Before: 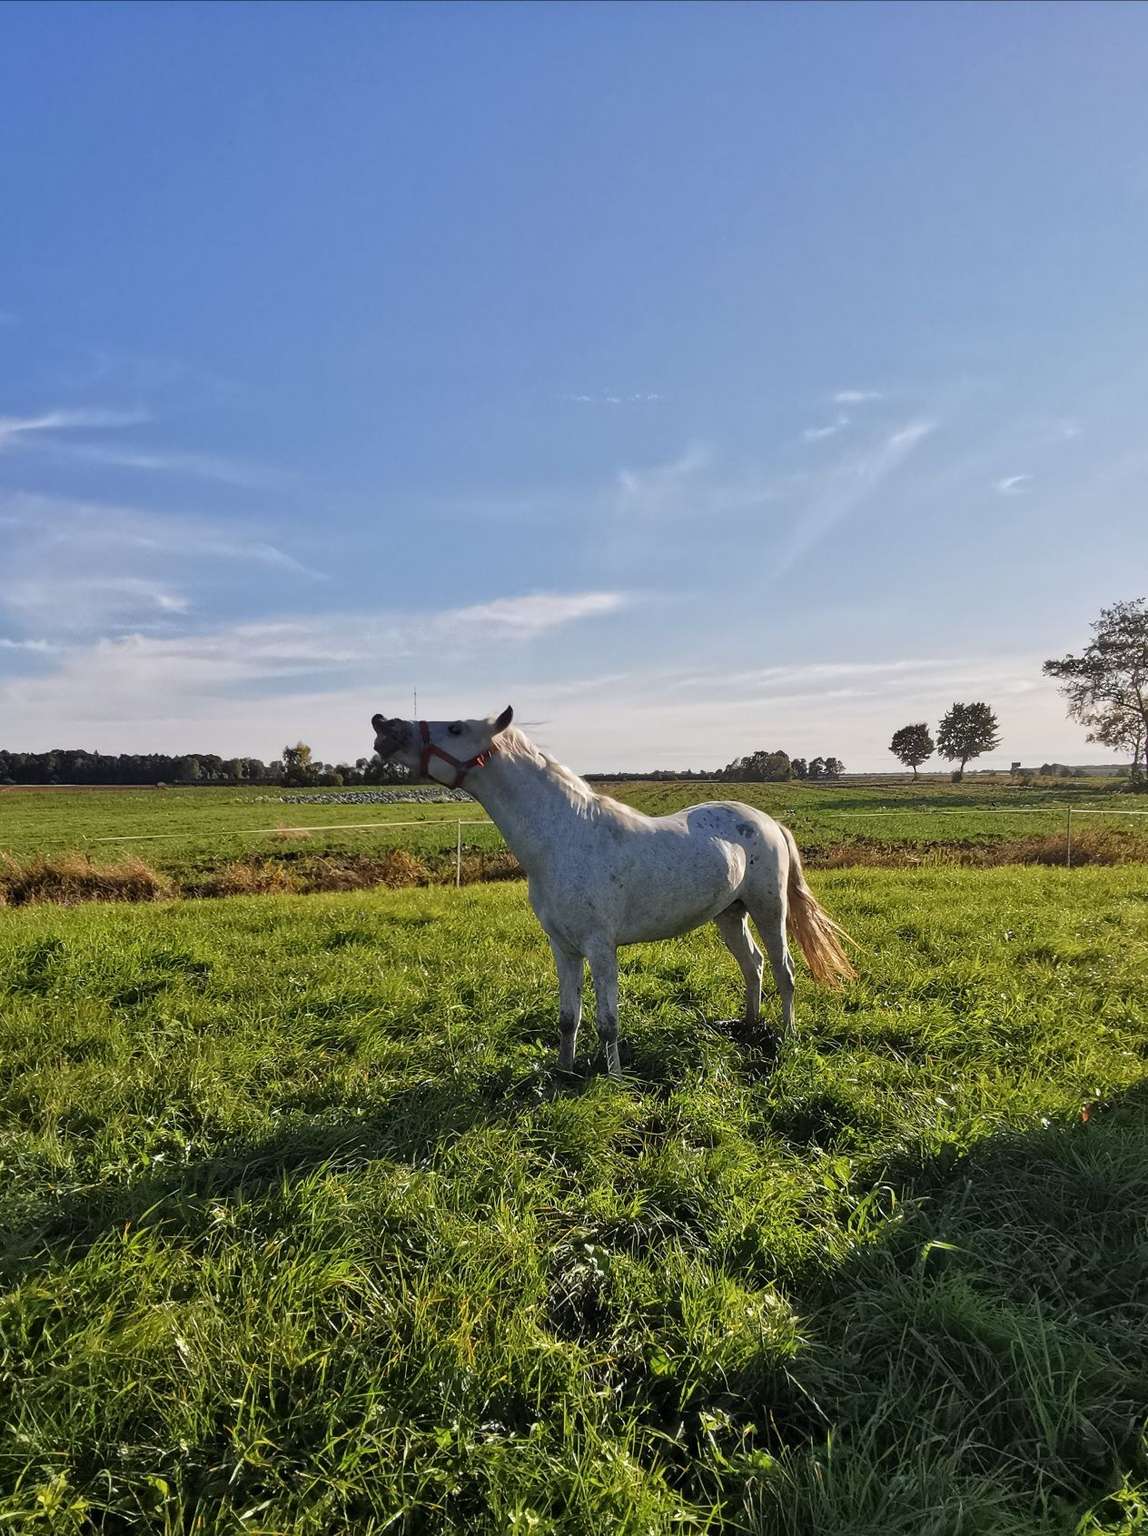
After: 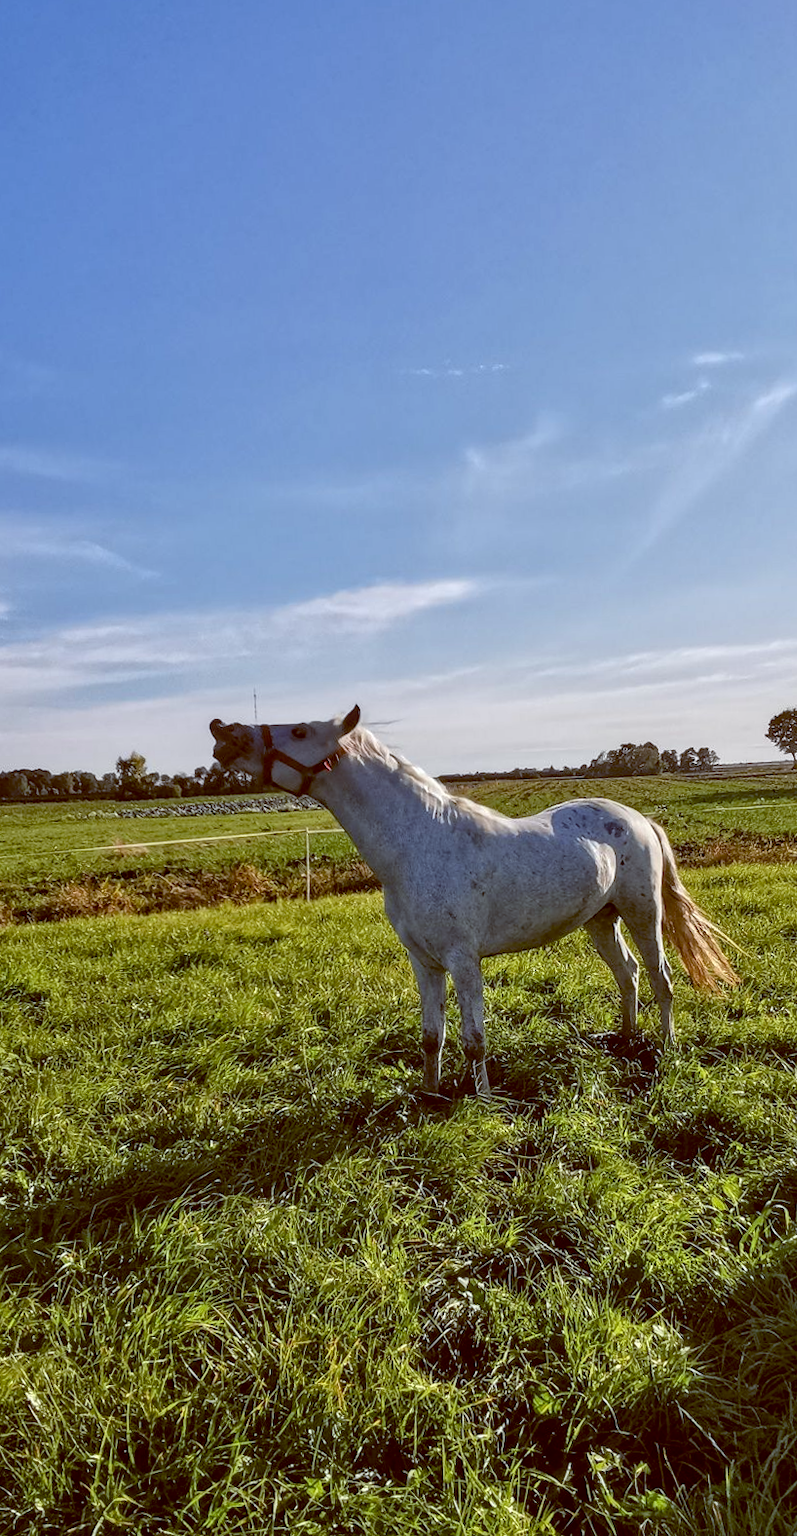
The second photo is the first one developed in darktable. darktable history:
rotate and perspective: rotation -2.12°, lens shift (vertical) 0.009, lens shift (horizontal) -0.008, automatic cropping original format, crop left 0.036, crop right 0.964, crop top 0.05, crop bottom 0.959
color balance: lift [1, 1.015, 1.004, 0.985], gamma [1, 0.958, 0.971, 1.042], gain [1, 0.956, 0.977, 1.044]
crop and rotate: left 14.385%, right 18.948%
local contrast: on, module defaults
